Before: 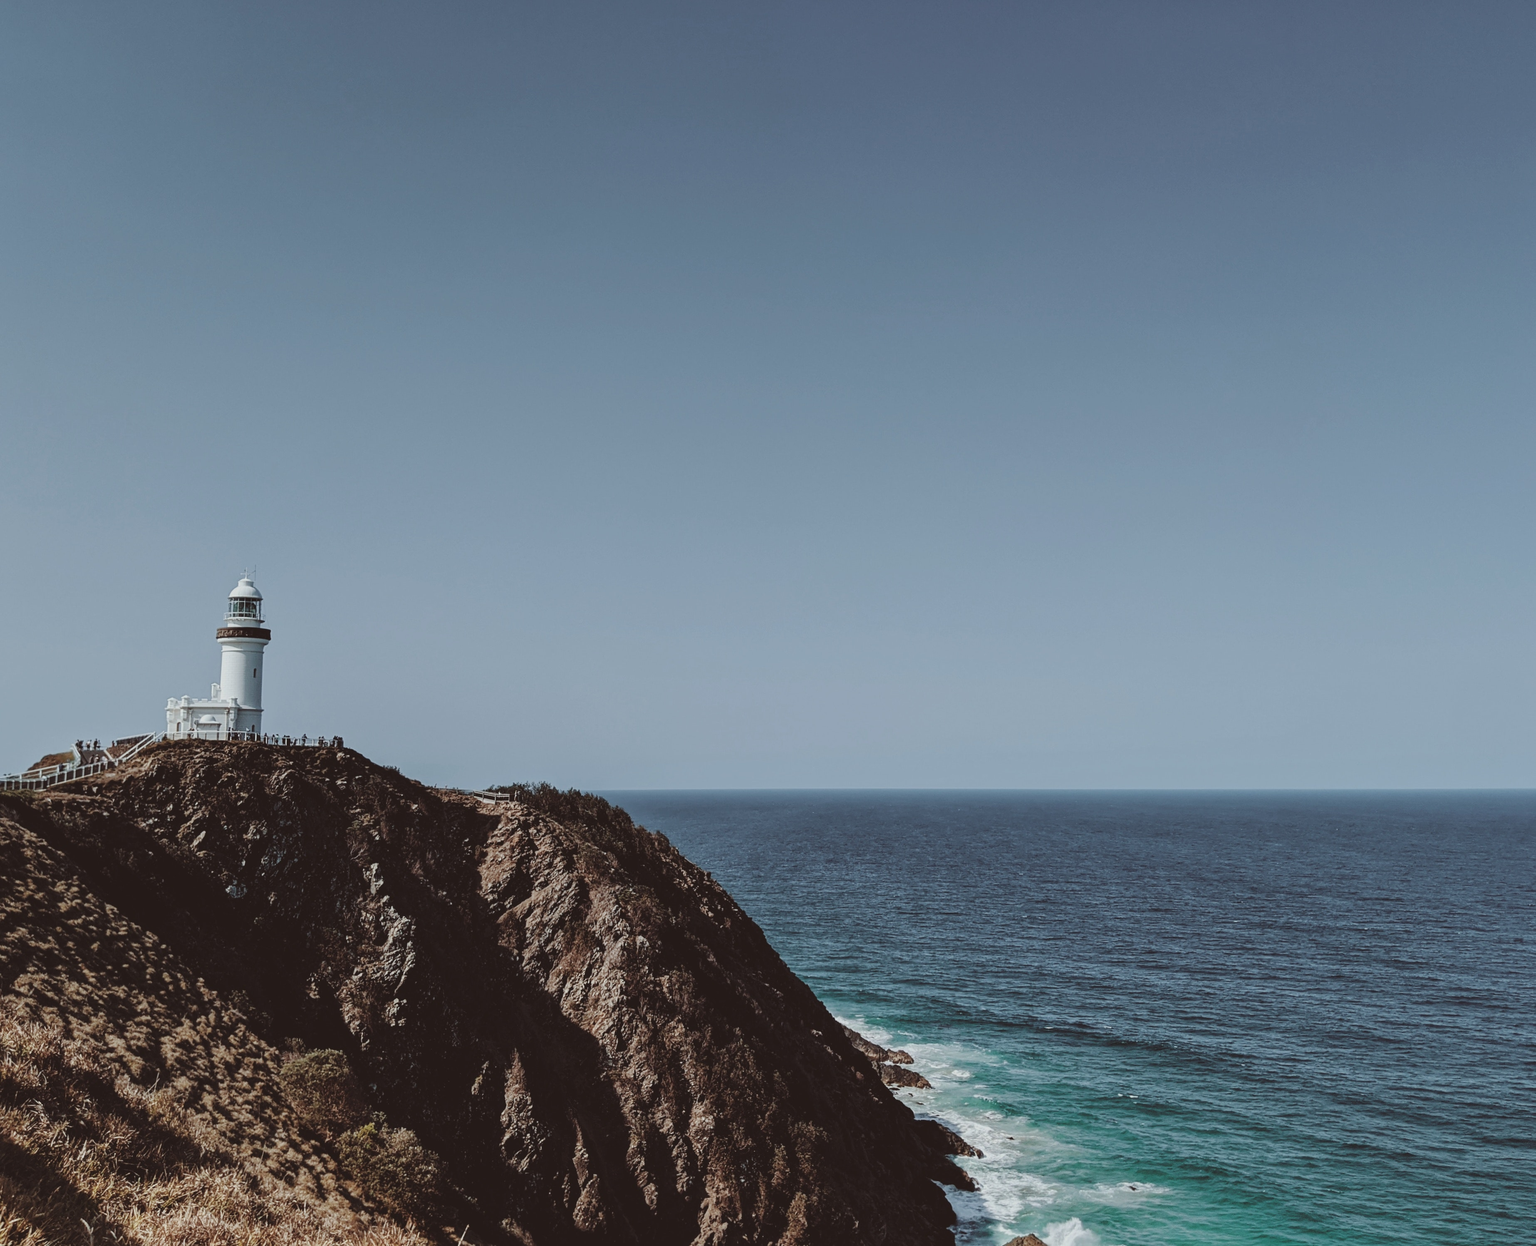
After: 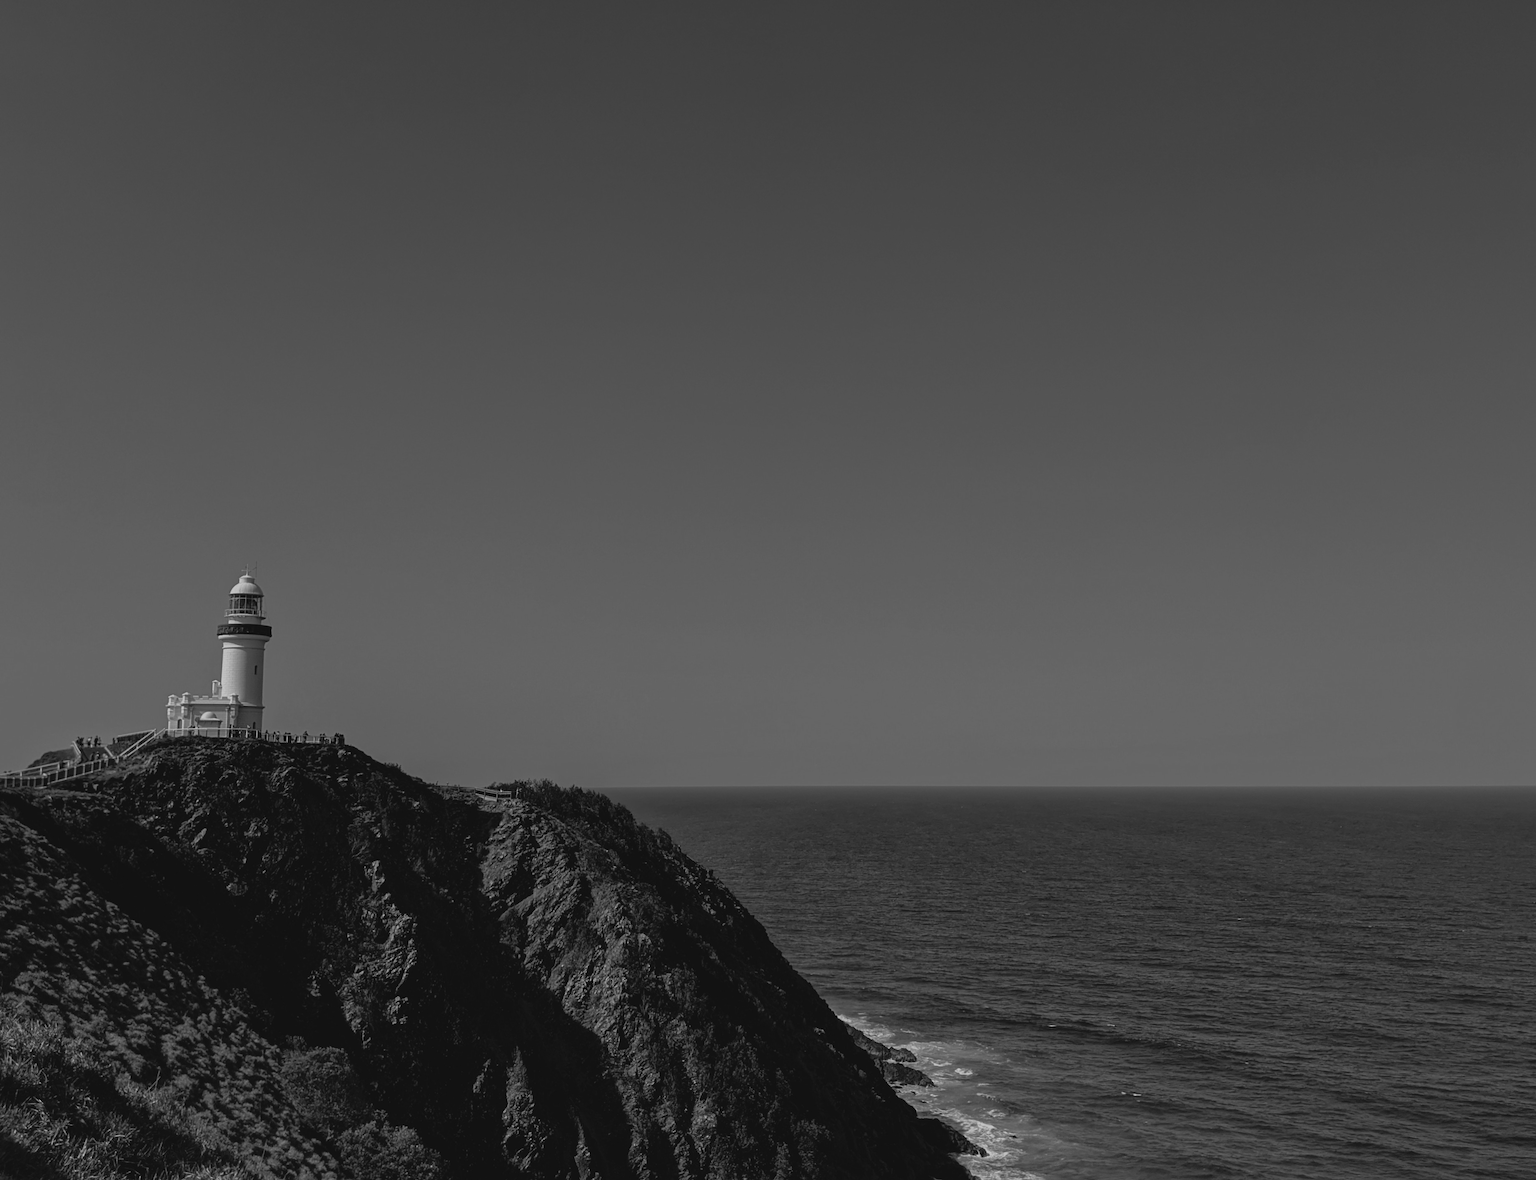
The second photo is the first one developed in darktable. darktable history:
crop: top 0.448%, right 0.264%, bottom 5.045%
monochrome: on, module defaults
base curve: curves: ch0 [(0, 0) (0.564, 0.291) (0.802, 0.731) (1, 1)]
